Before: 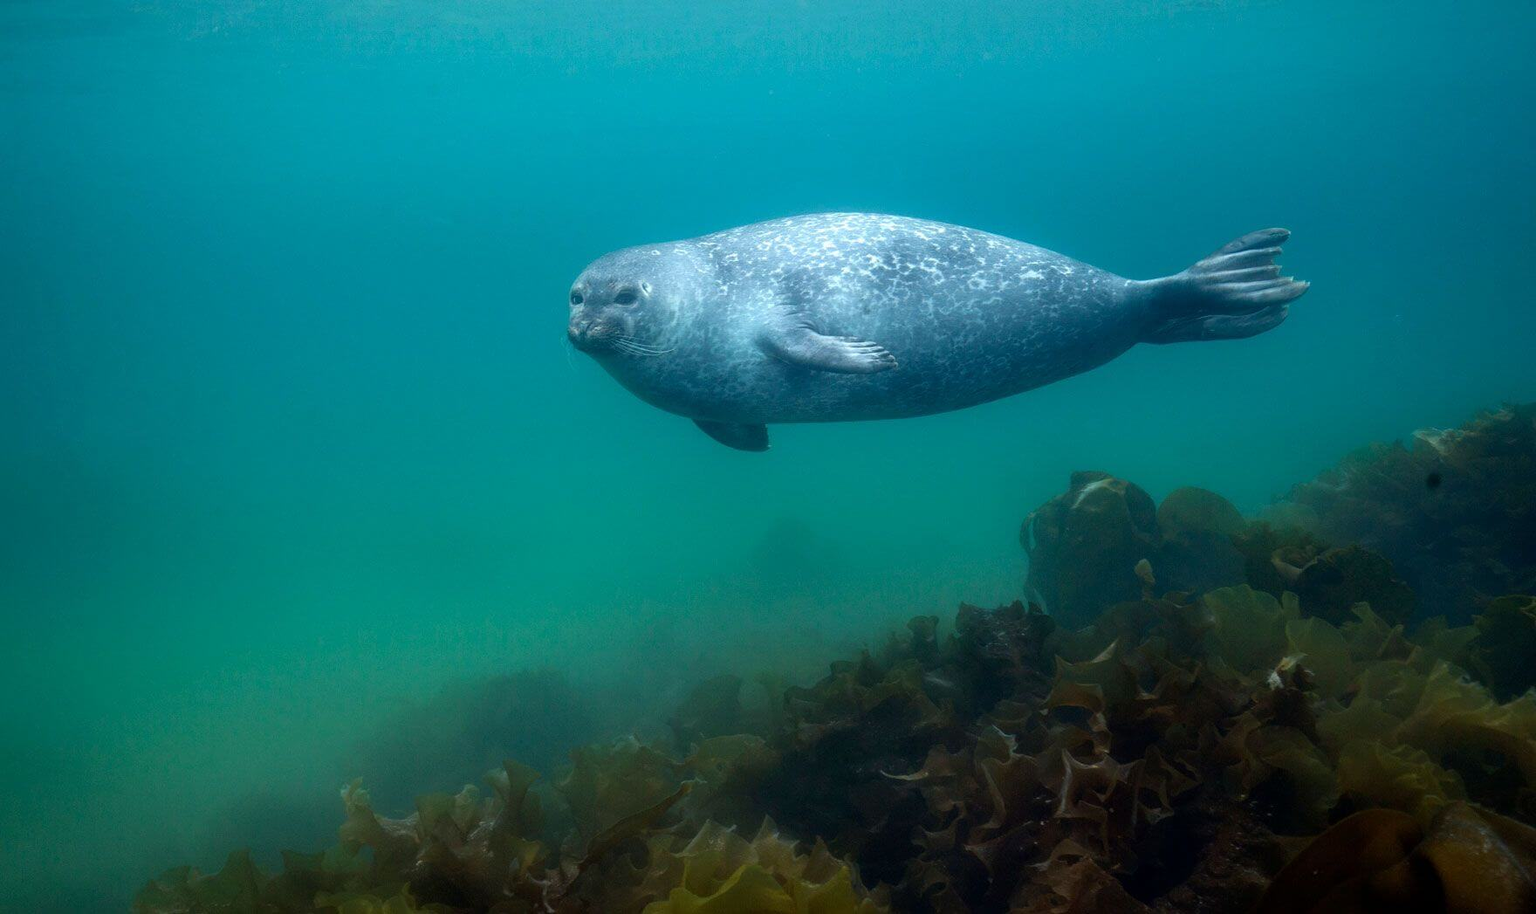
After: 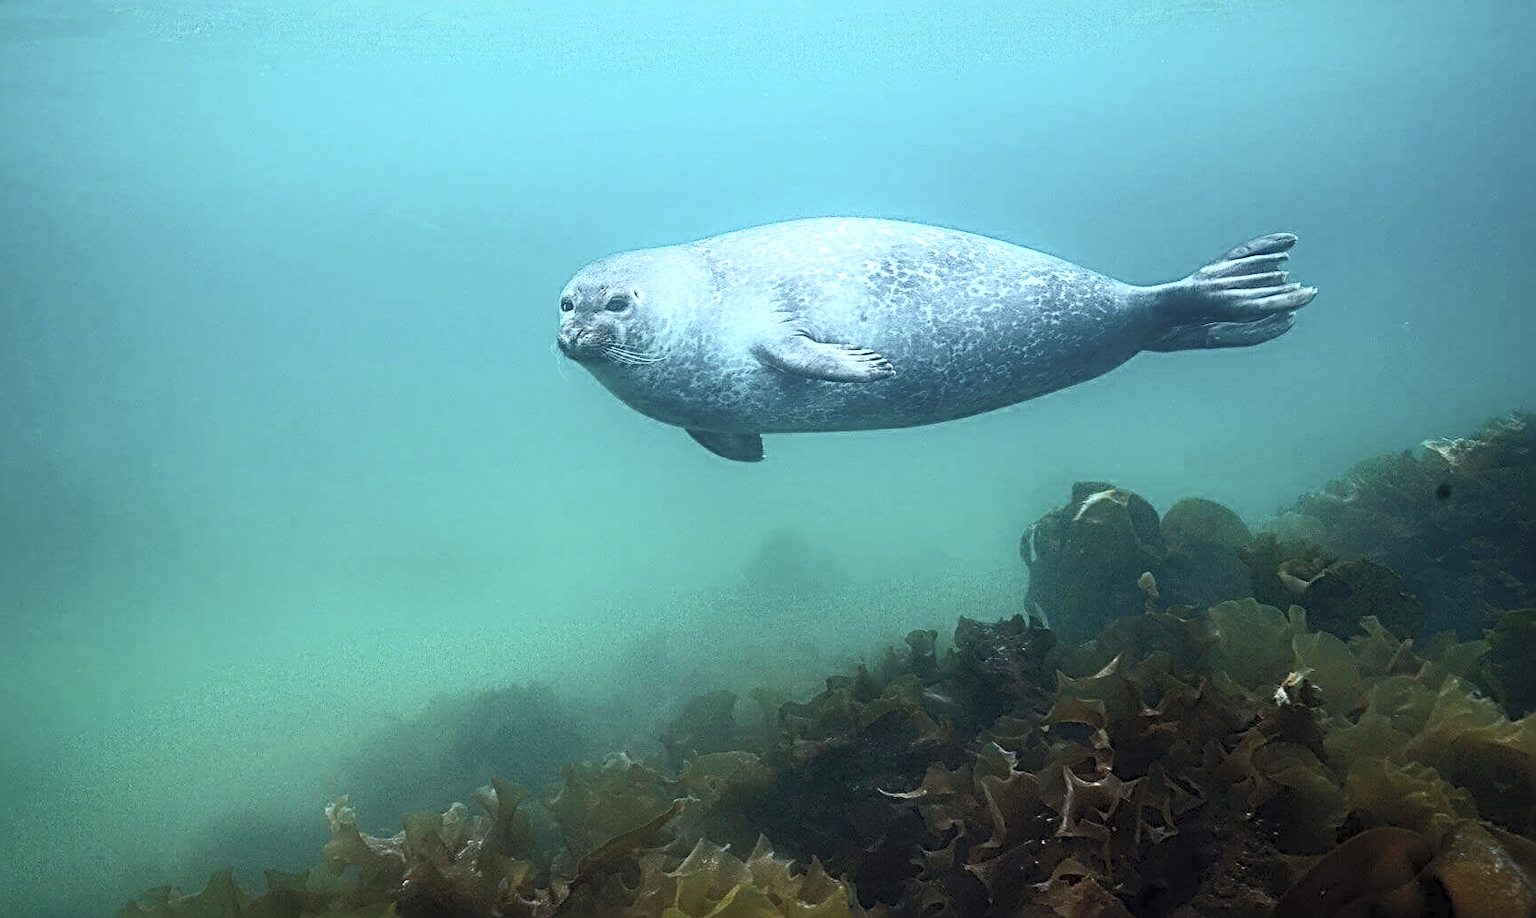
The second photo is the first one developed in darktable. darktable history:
tone equalizer: on, module defaults
sharpen: radius 3.736, amount 0.918
contrast brightness saturation: contrast 0.428, brightness 0.559, saturation -0.181
crop and rotate: left 1.482%, right 0.761%, bottom 1.732%
